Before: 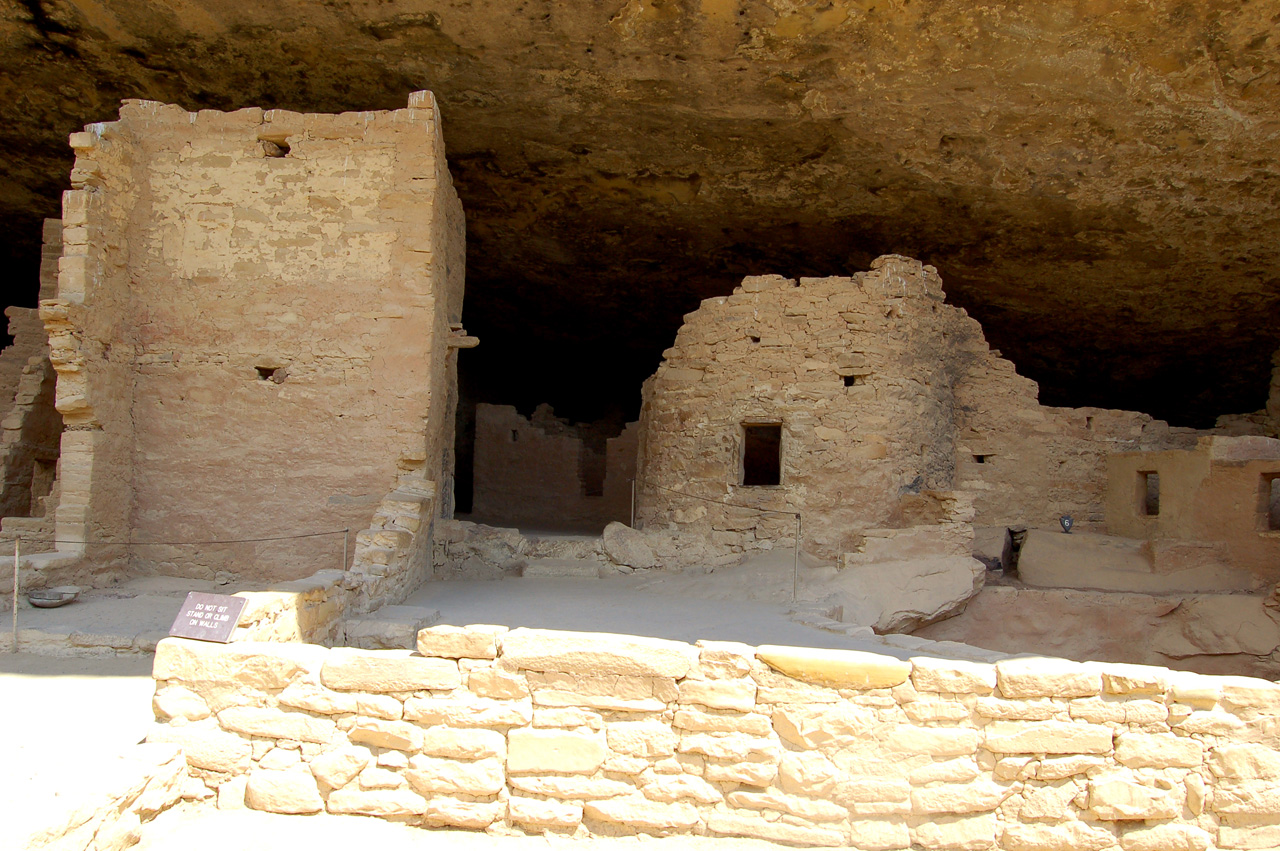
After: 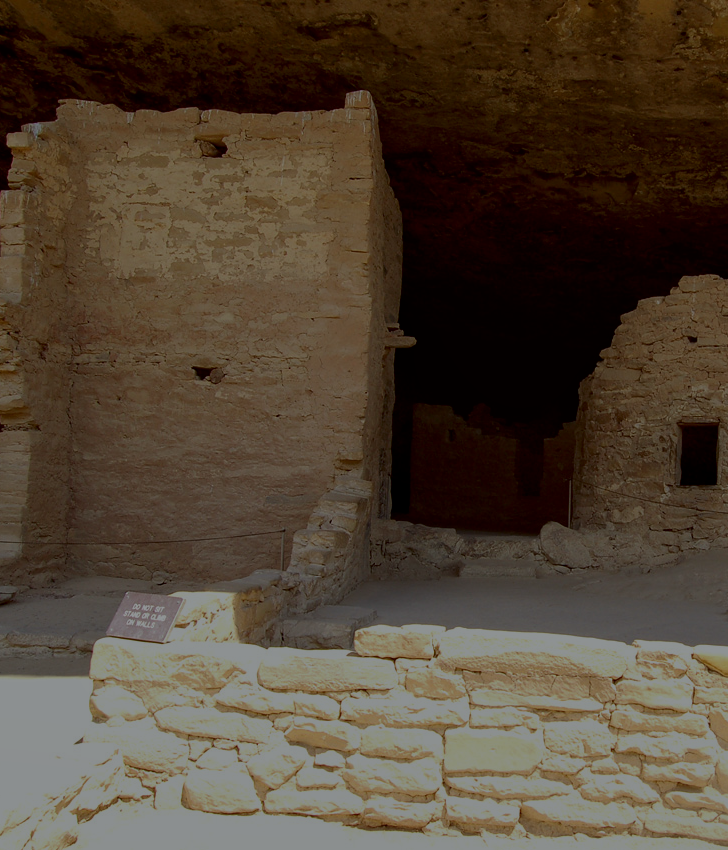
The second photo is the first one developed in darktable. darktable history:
color correction: highlights a* -4.89, highlights b* -4.54, shadows a* 3.71, shadows b* 4.52
crop: left 4.932%, right 38.176%
exposure: exposure -1.937 EV, compensate highlight preservation false
local contrast: on, module defaults
